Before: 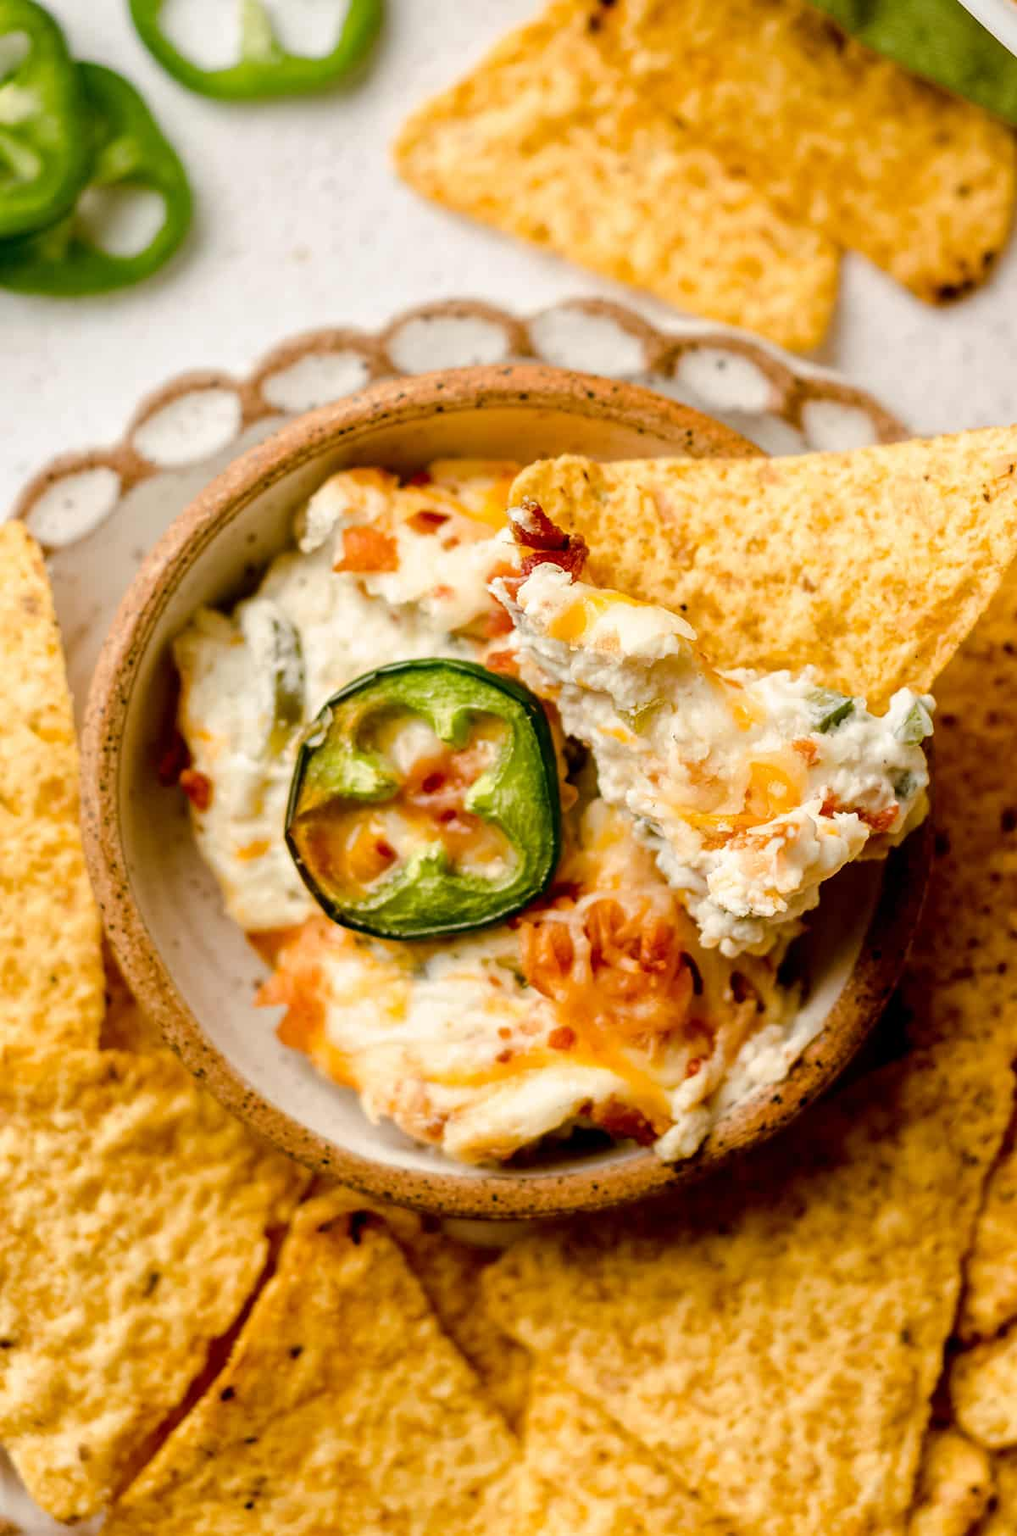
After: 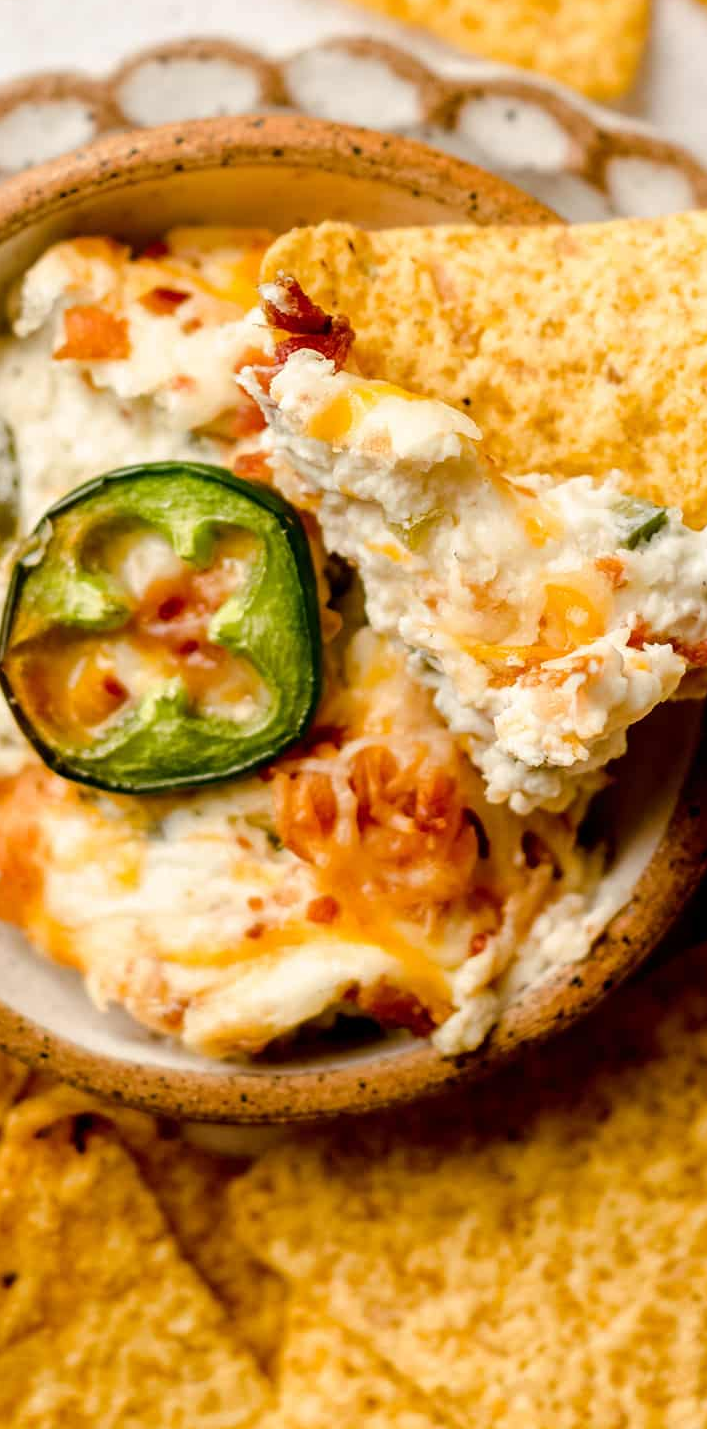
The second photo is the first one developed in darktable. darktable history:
crop and rotate: left 28.34%, top 17.406%, right 12.674%, bottom 3.694%
